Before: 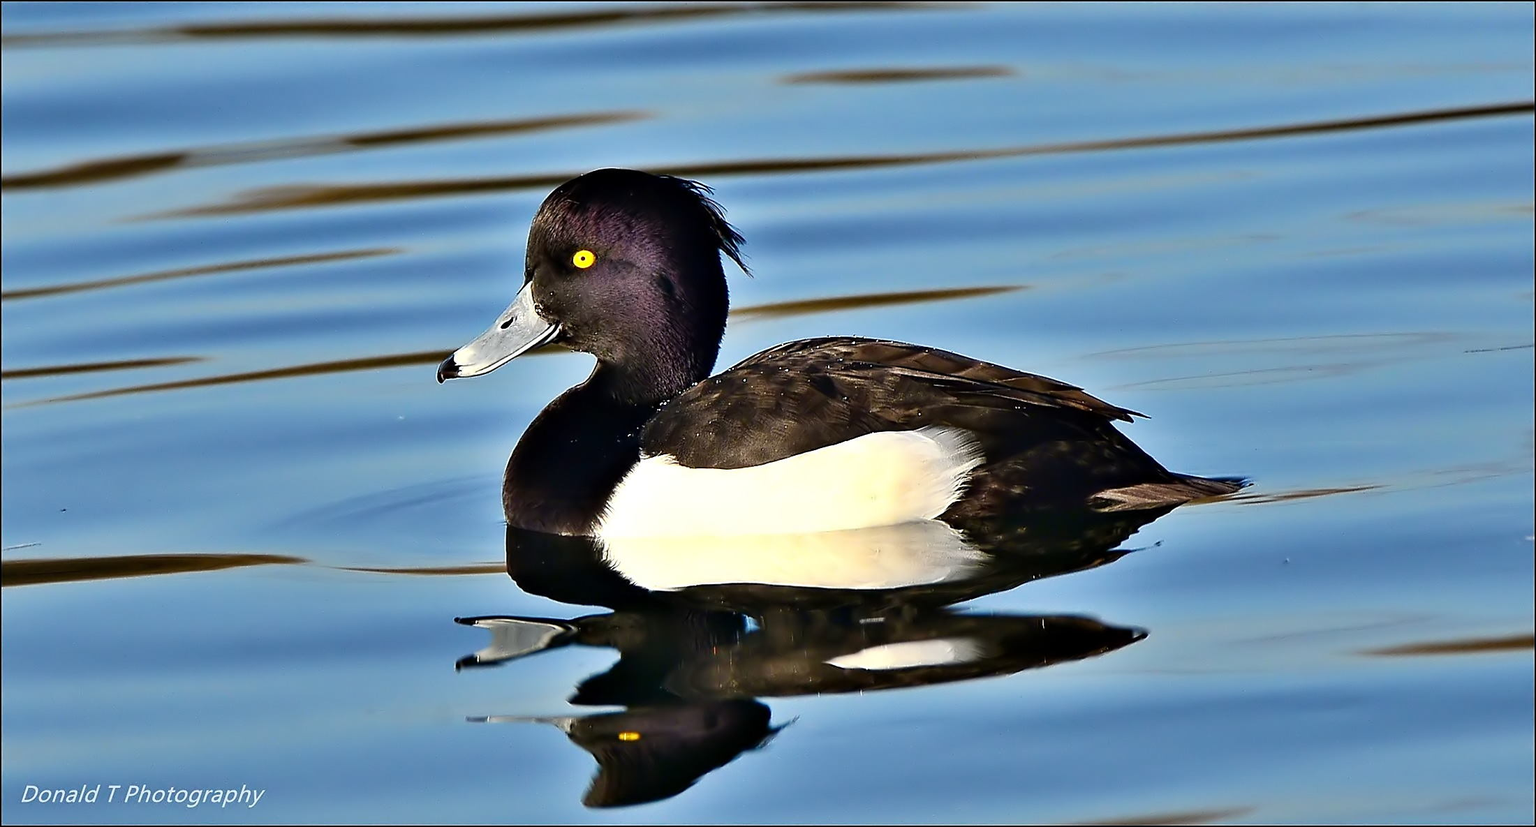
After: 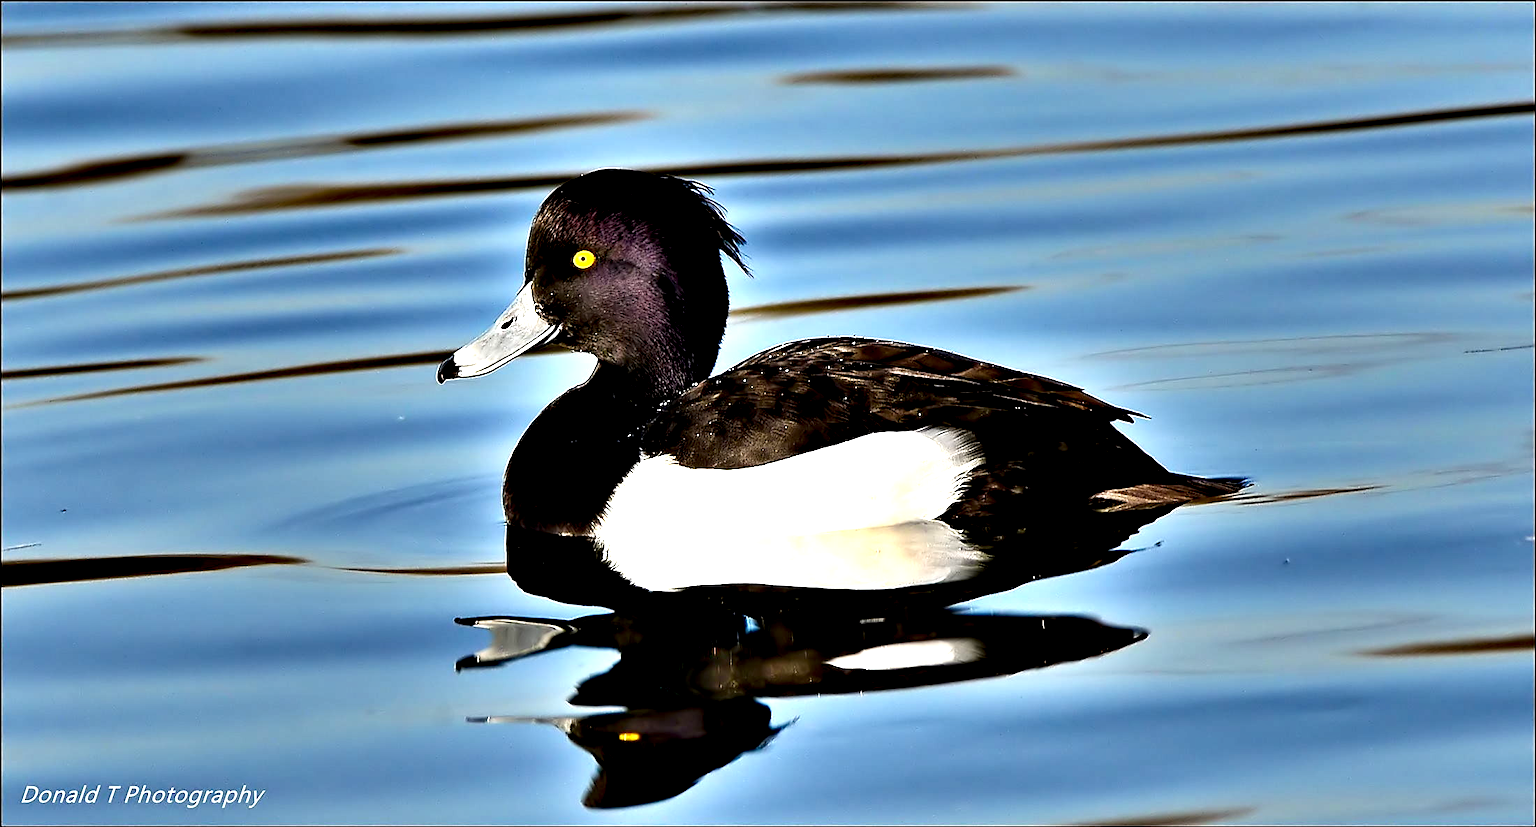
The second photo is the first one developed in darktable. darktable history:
contrast equalizer: y [[0.627 ×6], [0.563 ×6], [0 ×6], [0 ×6], [0 ×6]]
